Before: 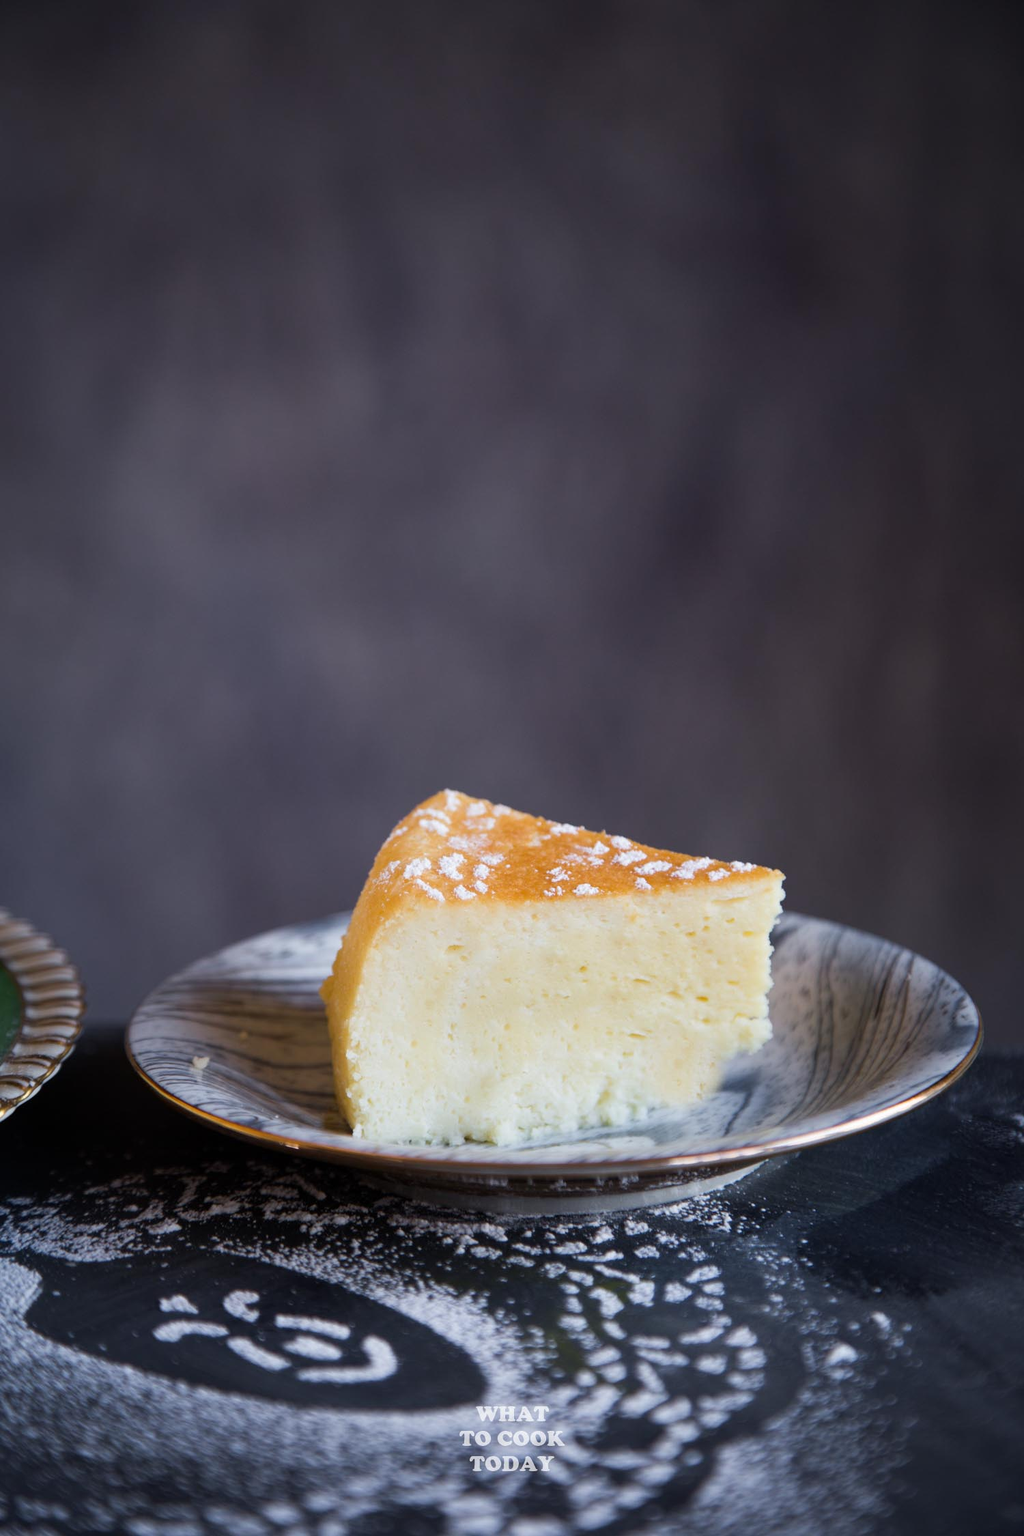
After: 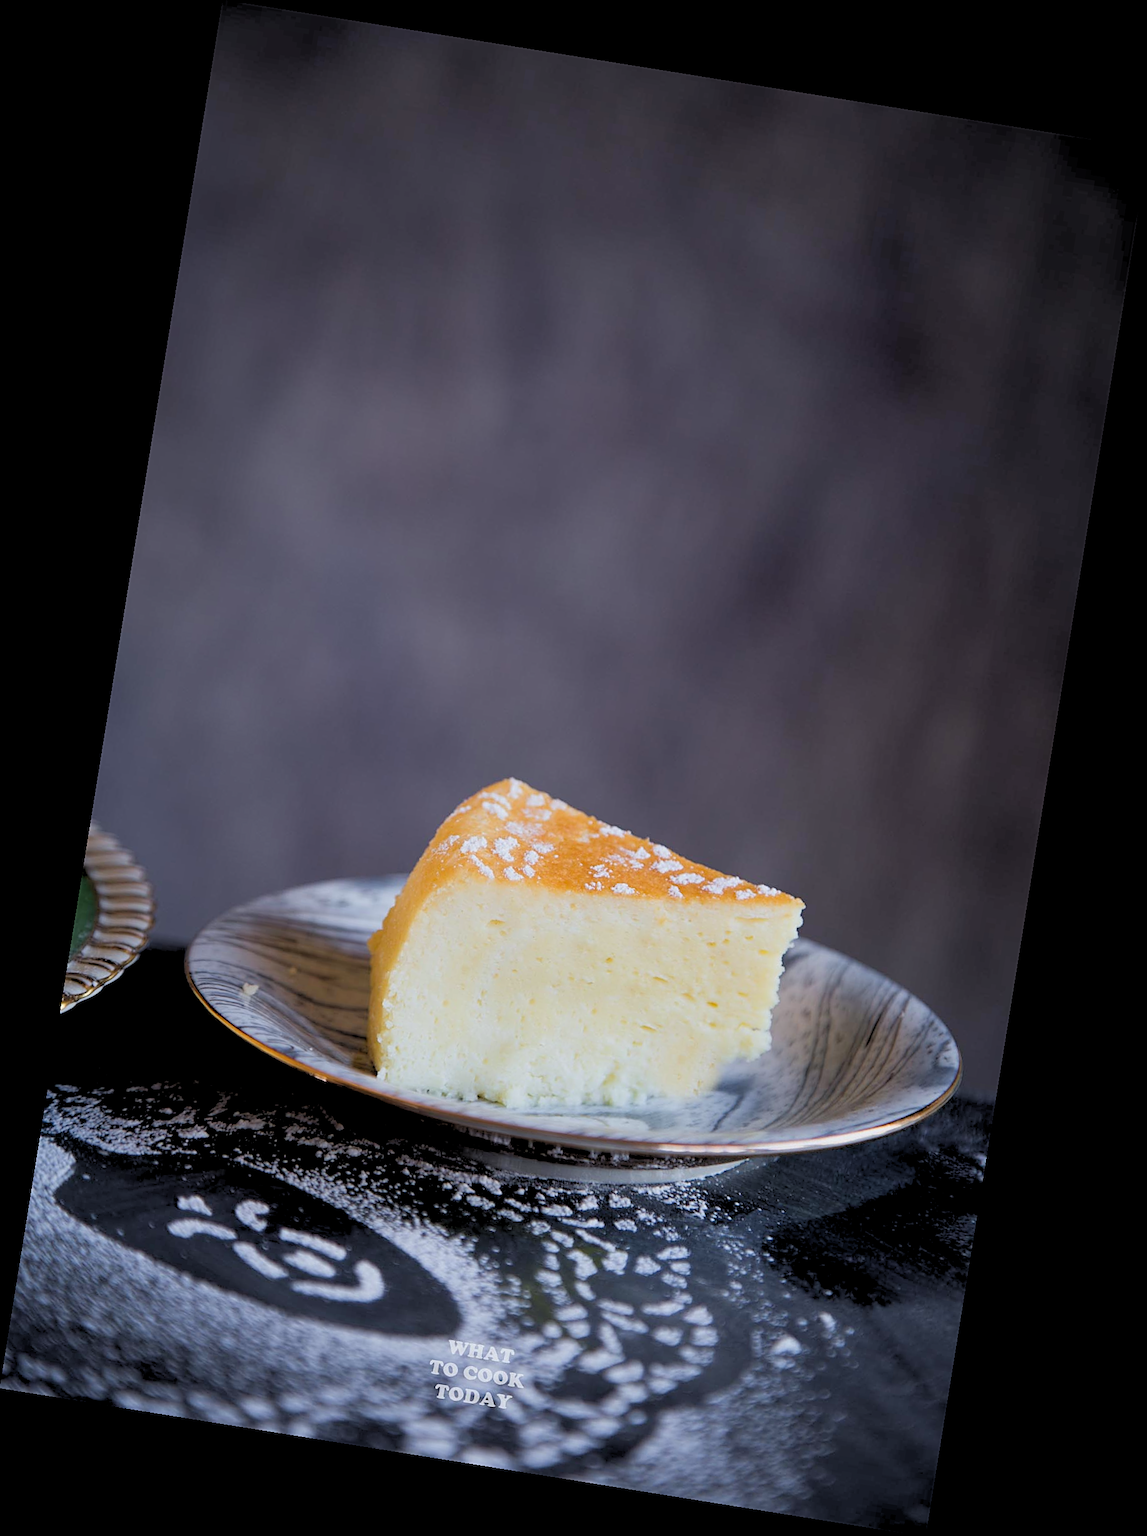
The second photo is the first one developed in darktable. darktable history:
rgb levels: preserve colors sum RGB, levels [[0.038, 0.433, 0.934], [0, 0.5, 1], [0, 0.5, 1]]
white balance: red 0.988, blue 1.017
sharpen: on, module defaults
rotate and perspective: rotation 9.12°, automatic cropping off
